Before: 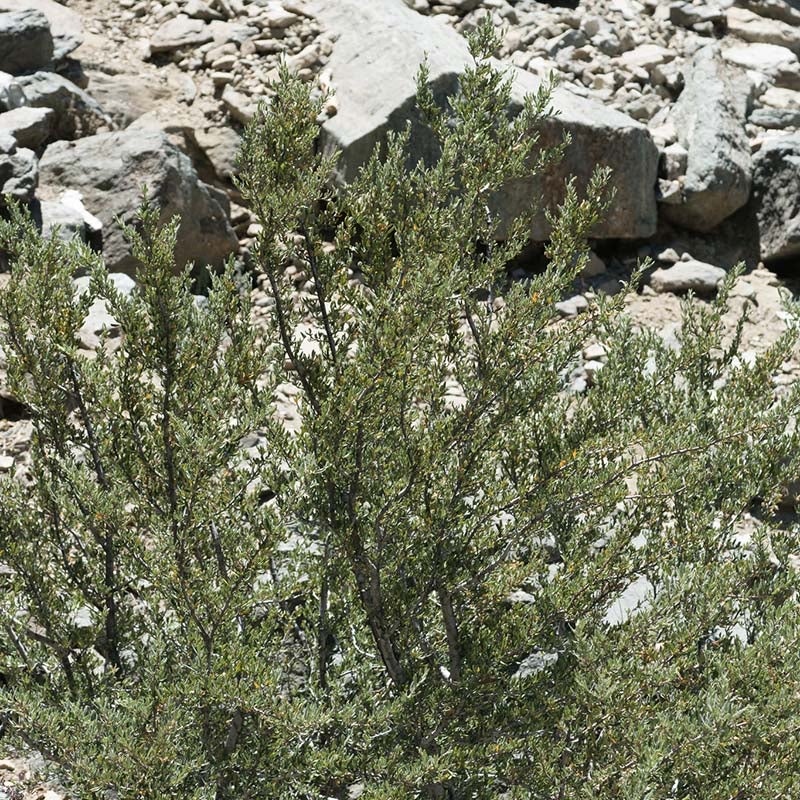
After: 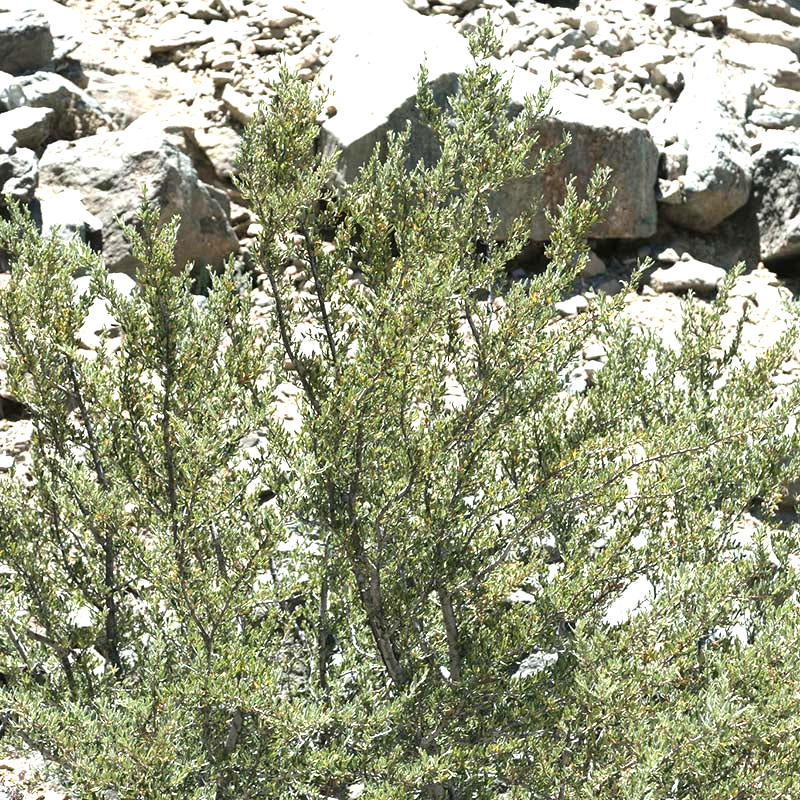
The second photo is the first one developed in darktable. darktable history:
white balance: emerald 1
exposure: black level correction 0, exposure 1 EV, compensate exposure bias true, compensate highlight preservation false
